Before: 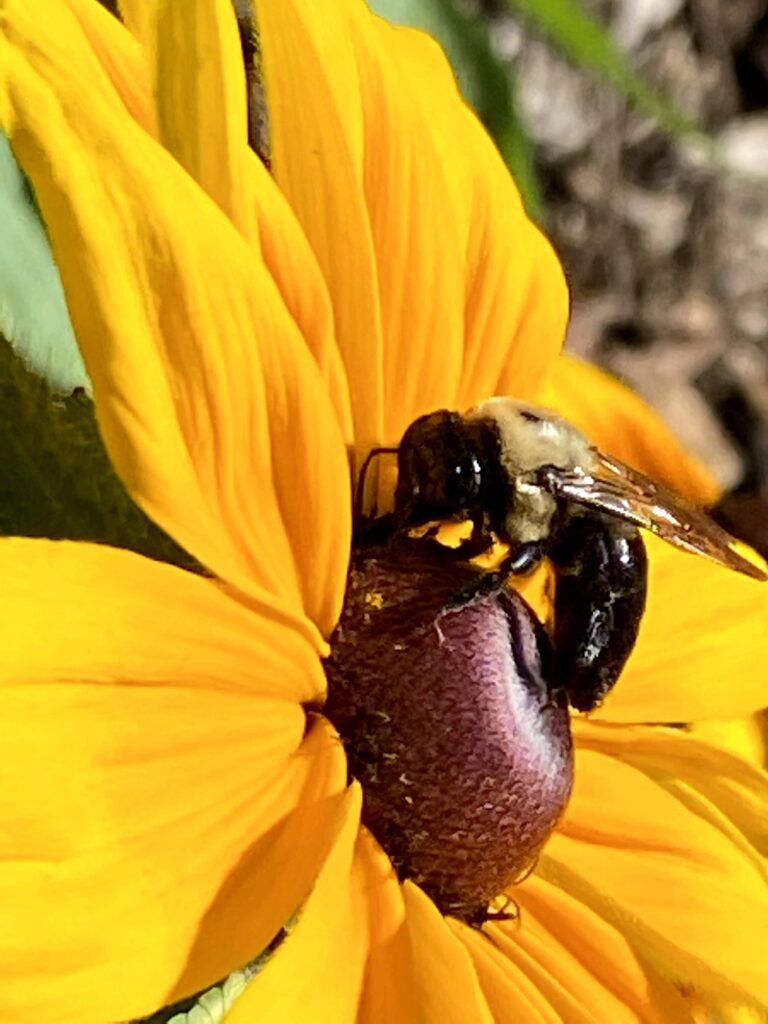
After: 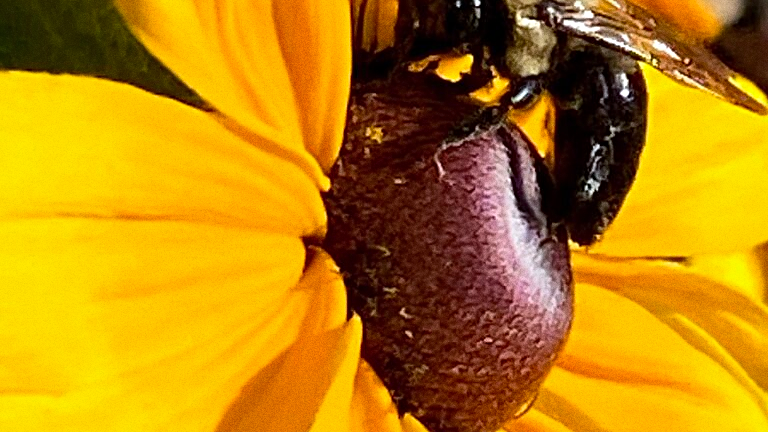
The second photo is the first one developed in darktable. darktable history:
white balance: red 0.98, blue 1.034
crop: top 45.551%, bottom 12.262%
grain: on, module defaults
contrast brightness saturation: saturation -0.05
sharpen: on, module defaults
